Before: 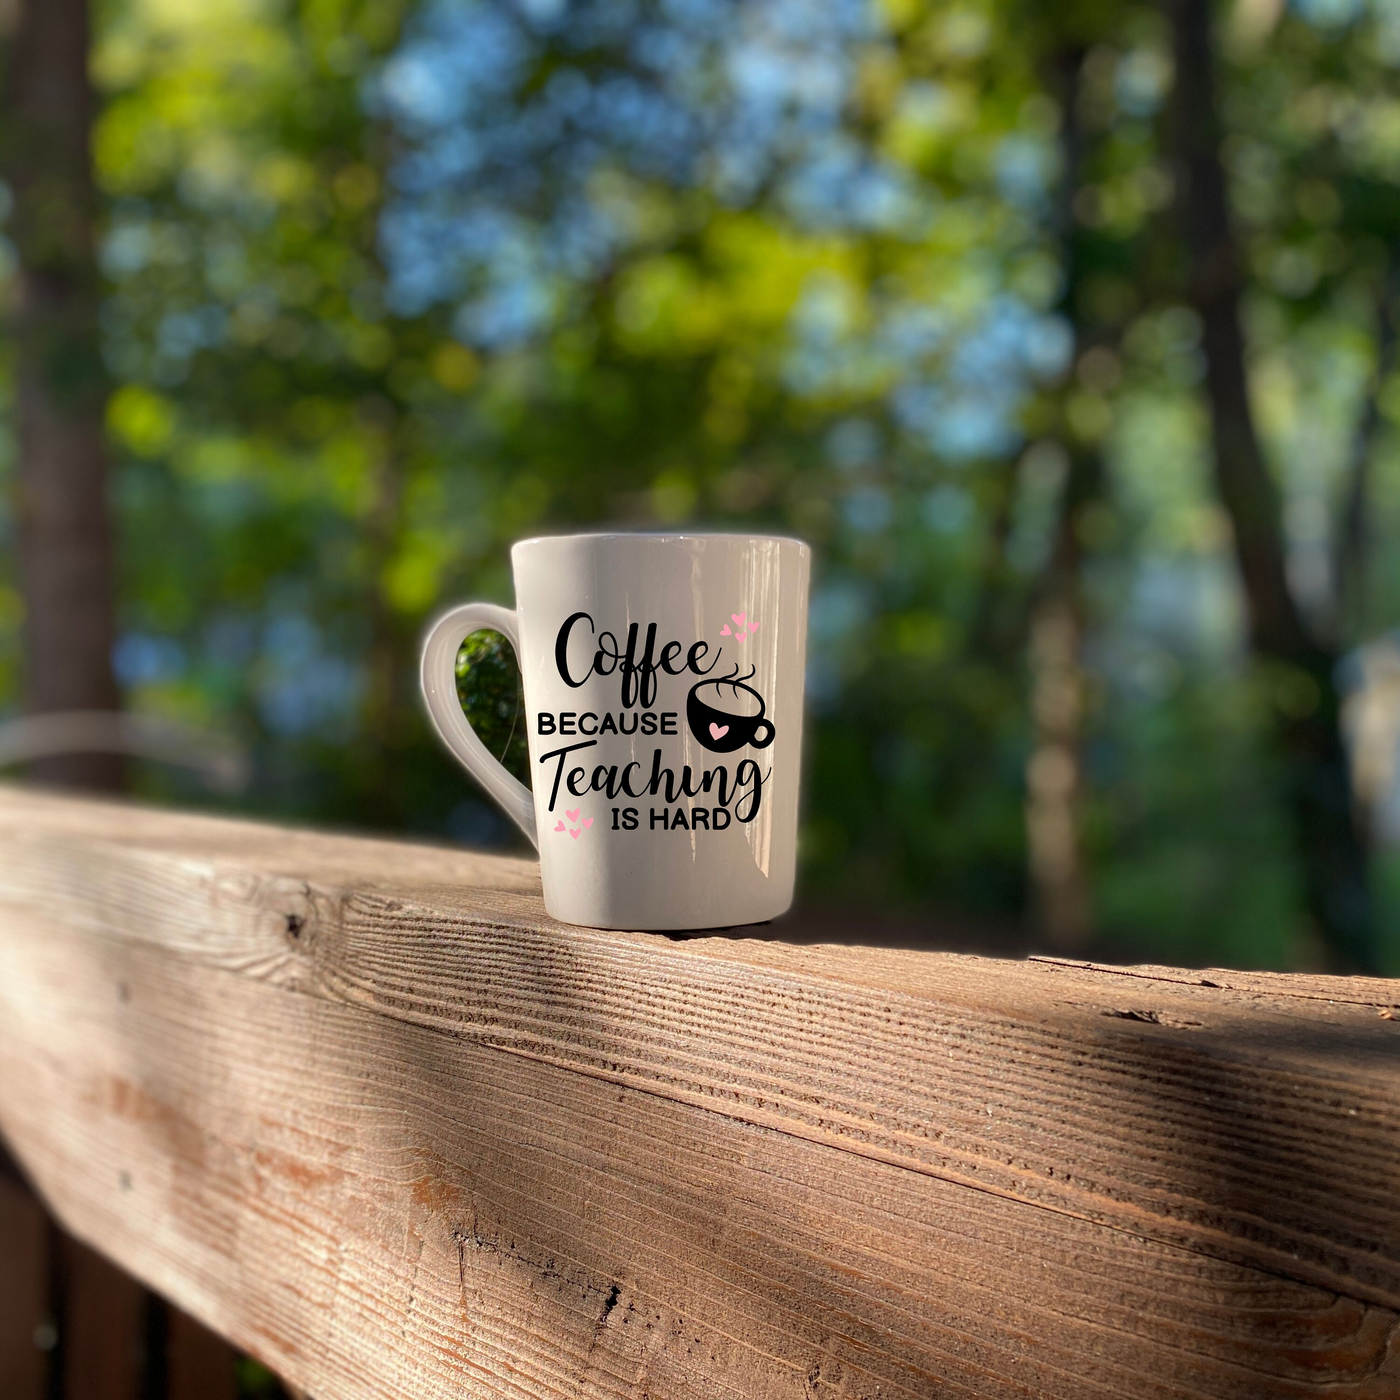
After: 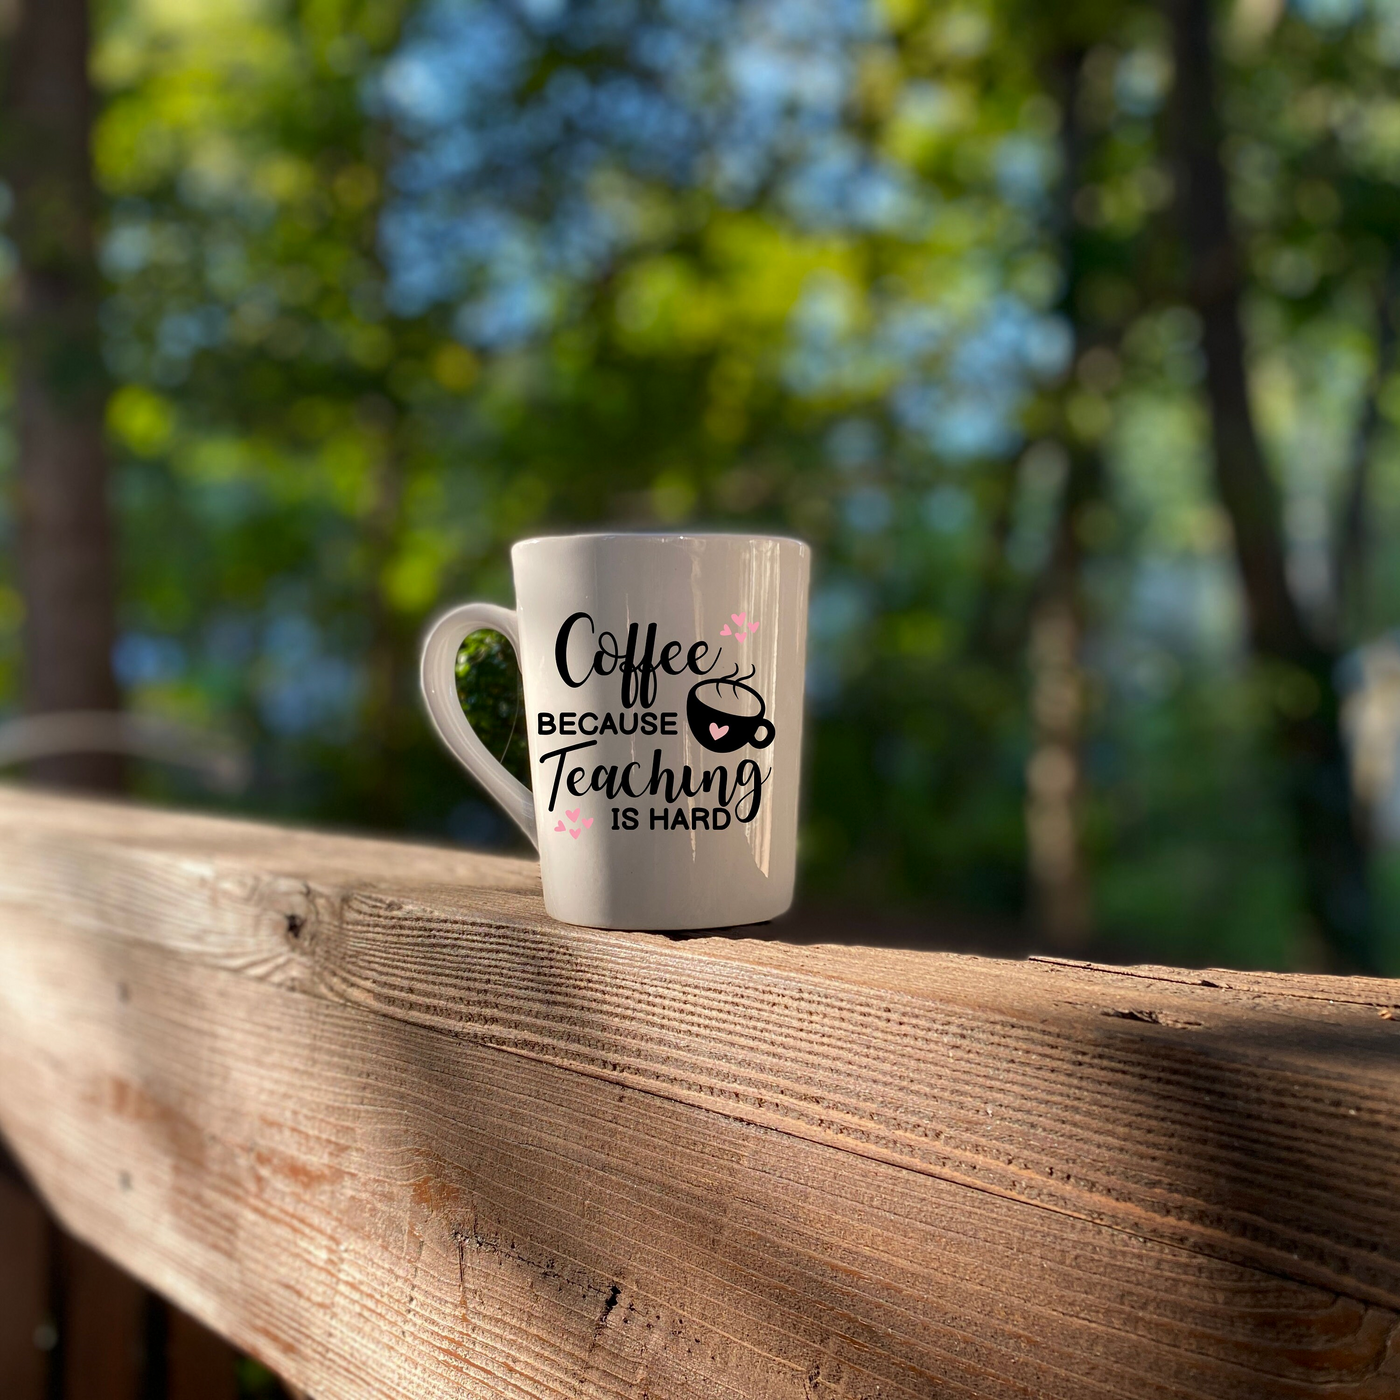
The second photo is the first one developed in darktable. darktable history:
contrast brightness saturation: contrast 0.031, brightness -0.039
